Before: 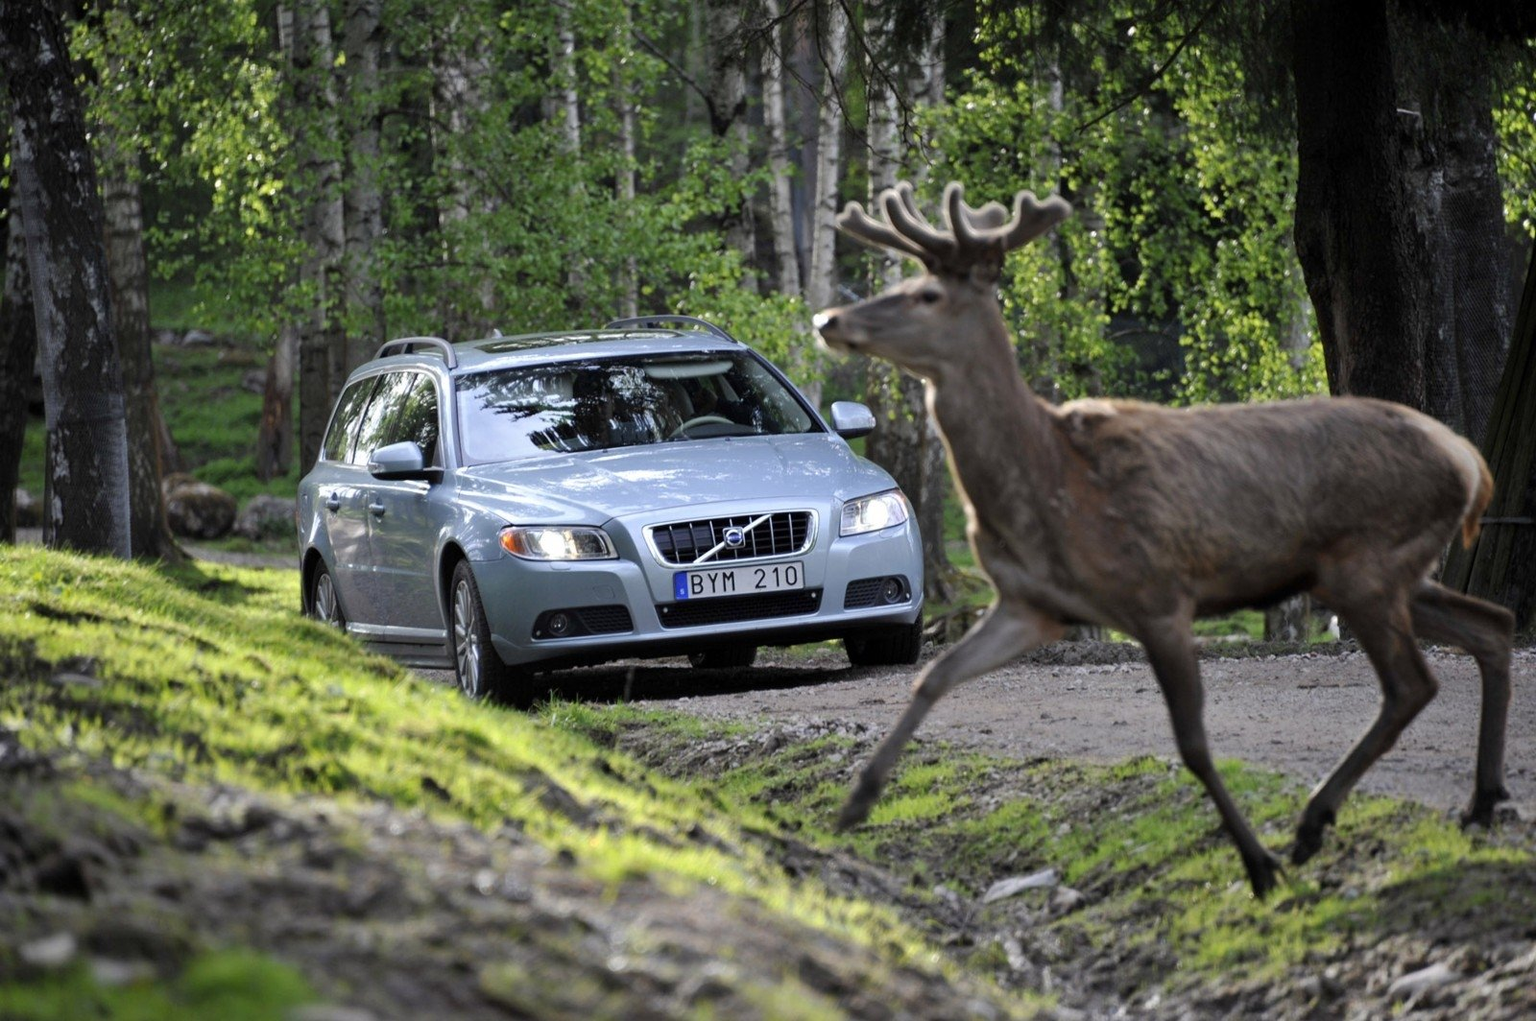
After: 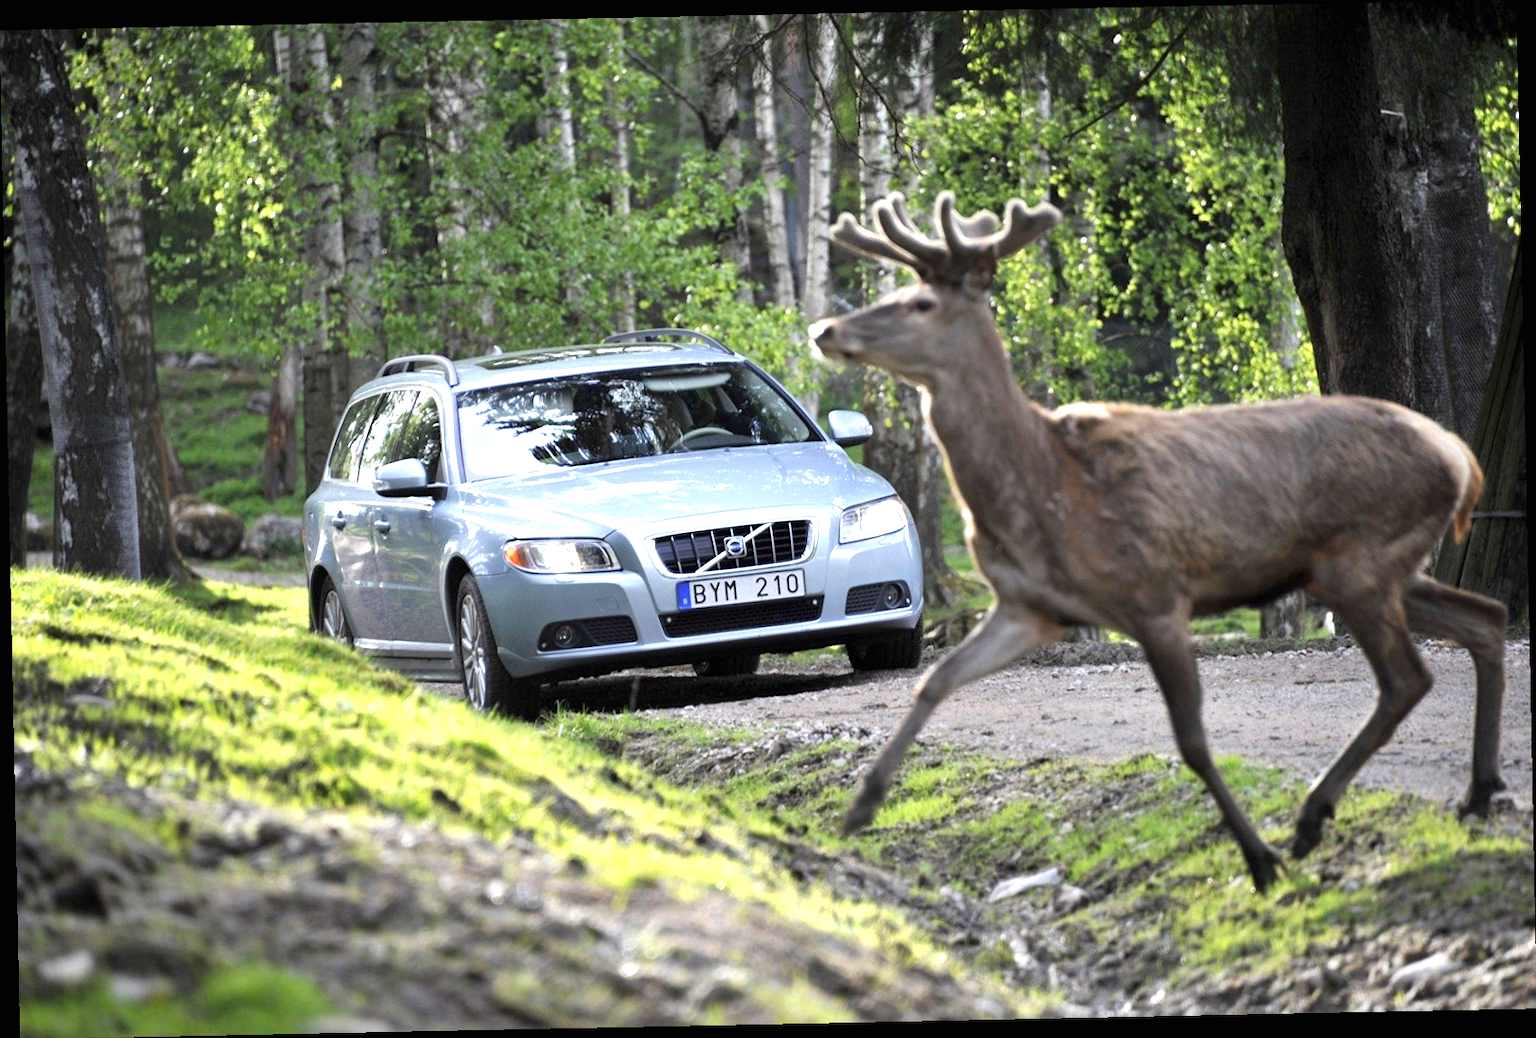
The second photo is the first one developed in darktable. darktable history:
rotate and perspective: rotation -1.17°, automatic cropping off
exposure: black level correction 0, exposure 1 EV, compensate exposure bias true, compensate highlight preservation false
